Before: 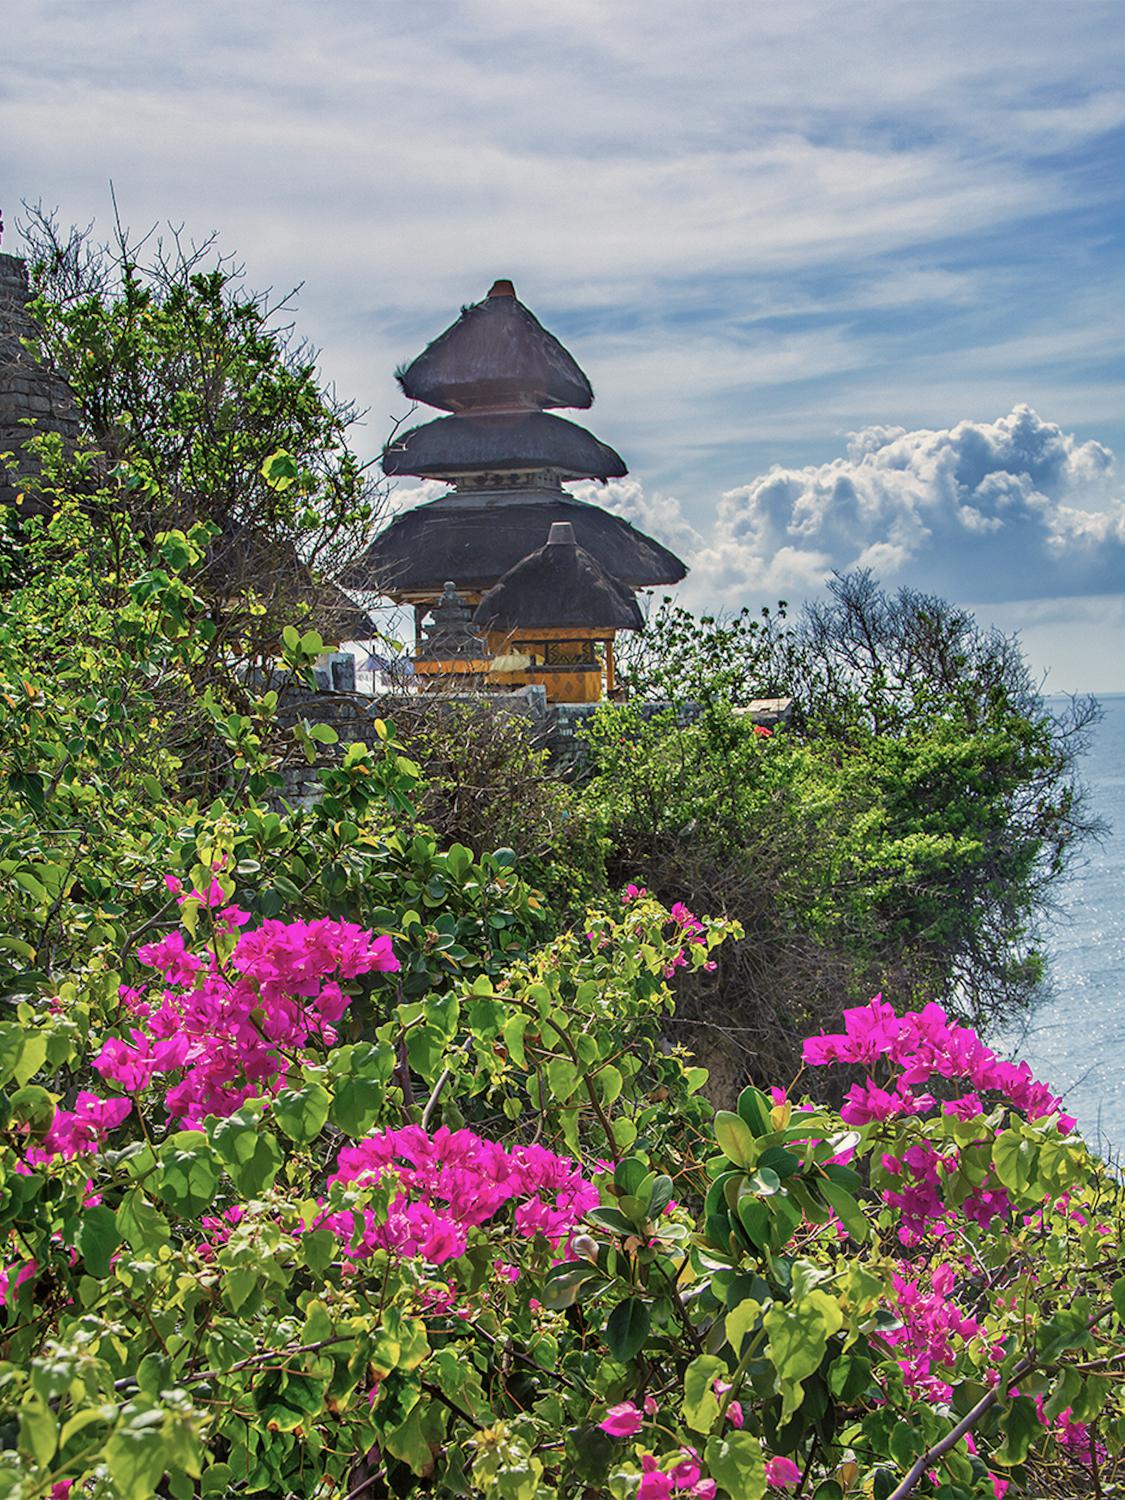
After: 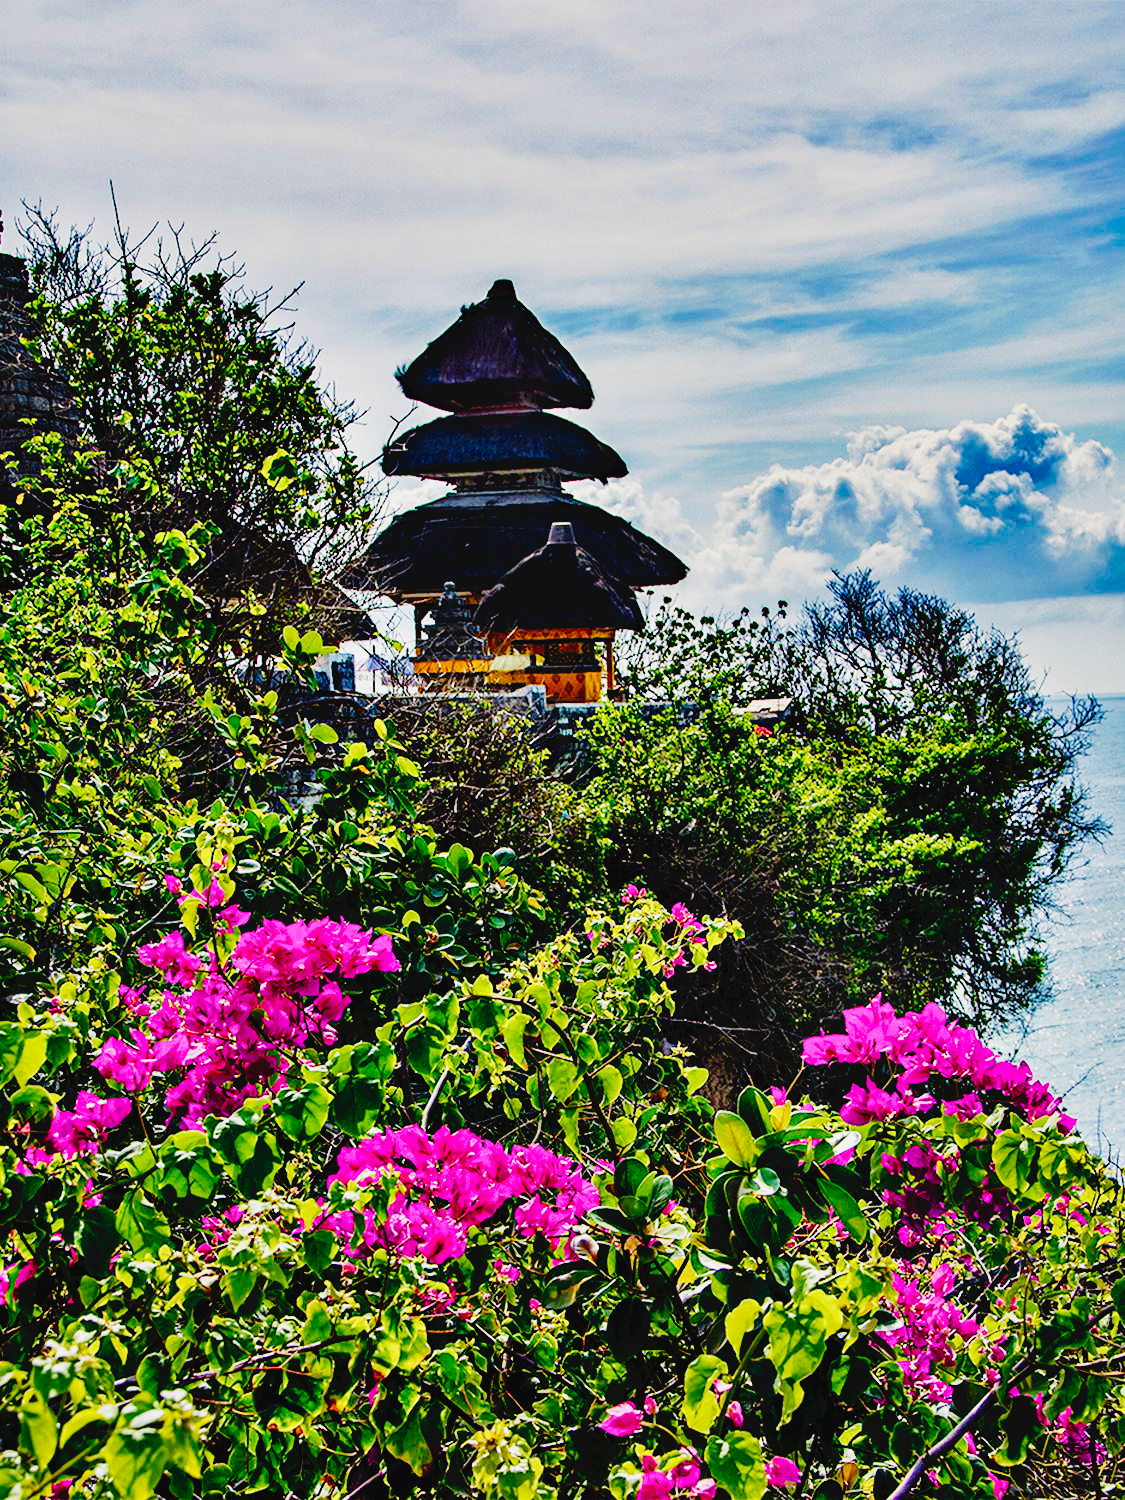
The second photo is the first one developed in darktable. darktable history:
tone equalizer: on, module defaults
color balance rgb: linear chroma grading › global chroma 15%, perceptual saturation grading › global saturation 30%
contrast equalizer: octaves 7, y [[0.627 ×6], [0.563 ×6], [0 ×6], [0 ×6], [0 ×6]]
sigmoid: contrast 1.8, skew -0.2, preserve hue 0%, red attenuation 0.1, red rotation 0.035, green attenuation 0.1, green rotation -0.017, blue attenuation 0.15, blue rotation -0.052, base primaries Rec2020
tone curve: curves: ch0 [(0, 0) (0.003, 0.048) (0.011, 0.048) (0.025, 0.048) (0.044, 0.049) (0.069, 0.048) (0.1, 0.052) (0.136, 0.071) (0.177, 0.109) (0.224, 0.157) (0.277, 0.233) (0.335, 0.32) (0.399, 0.404) (0.468, 0.496) (0.543, 0.582) (0.623, 0.653) (0.709, 0.738) (0.801, 0.811) (0.898, 0.895) (1, 1)], preserve colors none
